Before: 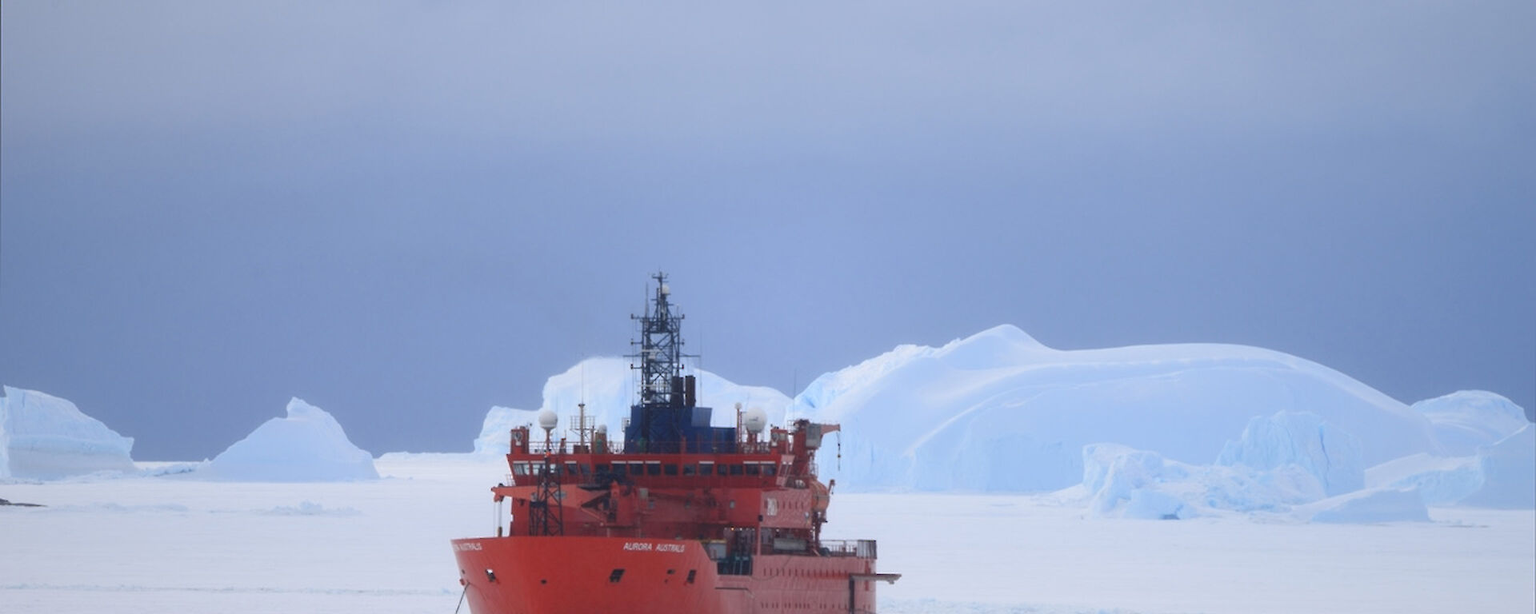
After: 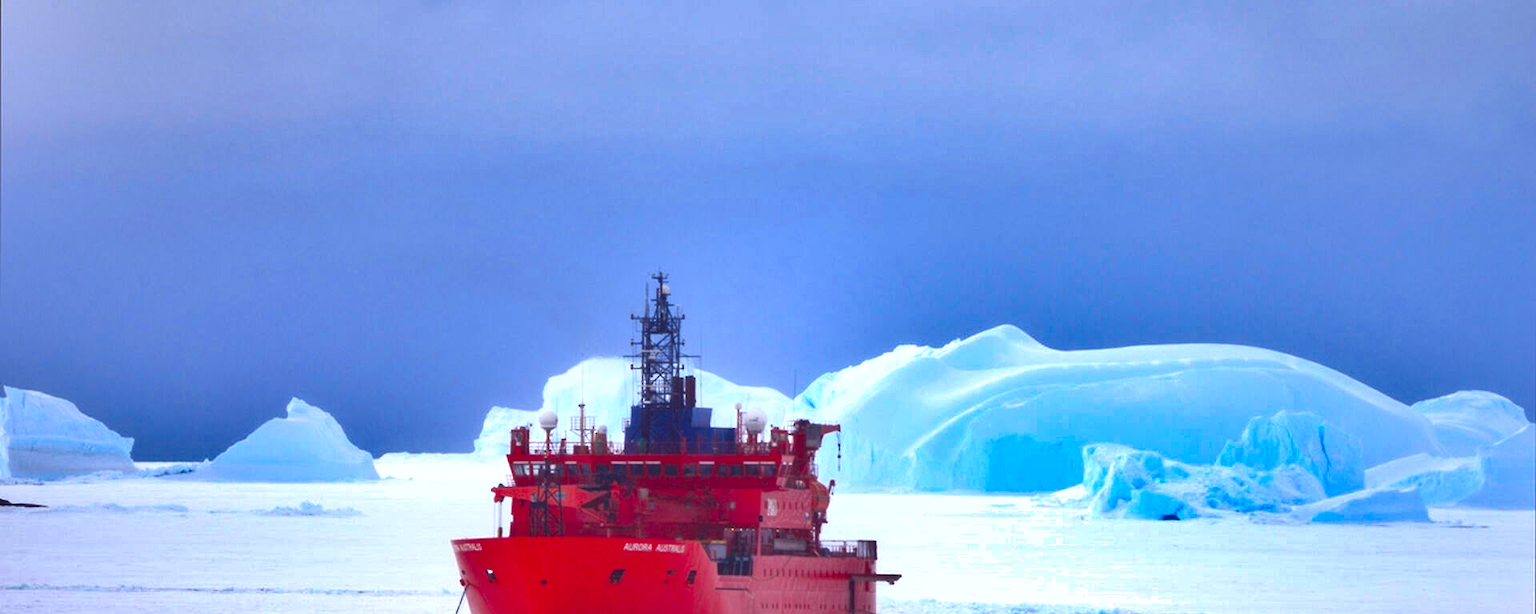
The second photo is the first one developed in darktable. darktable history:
exposure: exposure 0.56 EV, compensate highlight preservation false
shadows and highlights: white point adjustment 0.082, highlights -69.08, soften with gaussian
color balance rgb: shadows lift › chroma 0.762%, shadows lift › hue 115.78°, power › luminance -7.853%, power › chroma 1.312%, power › hue 330.51°, perceptual saturation grading › global saturation 31.124%, global vibrance 9.931%
color correction: highlights b* -0.044, saturation 1.3
